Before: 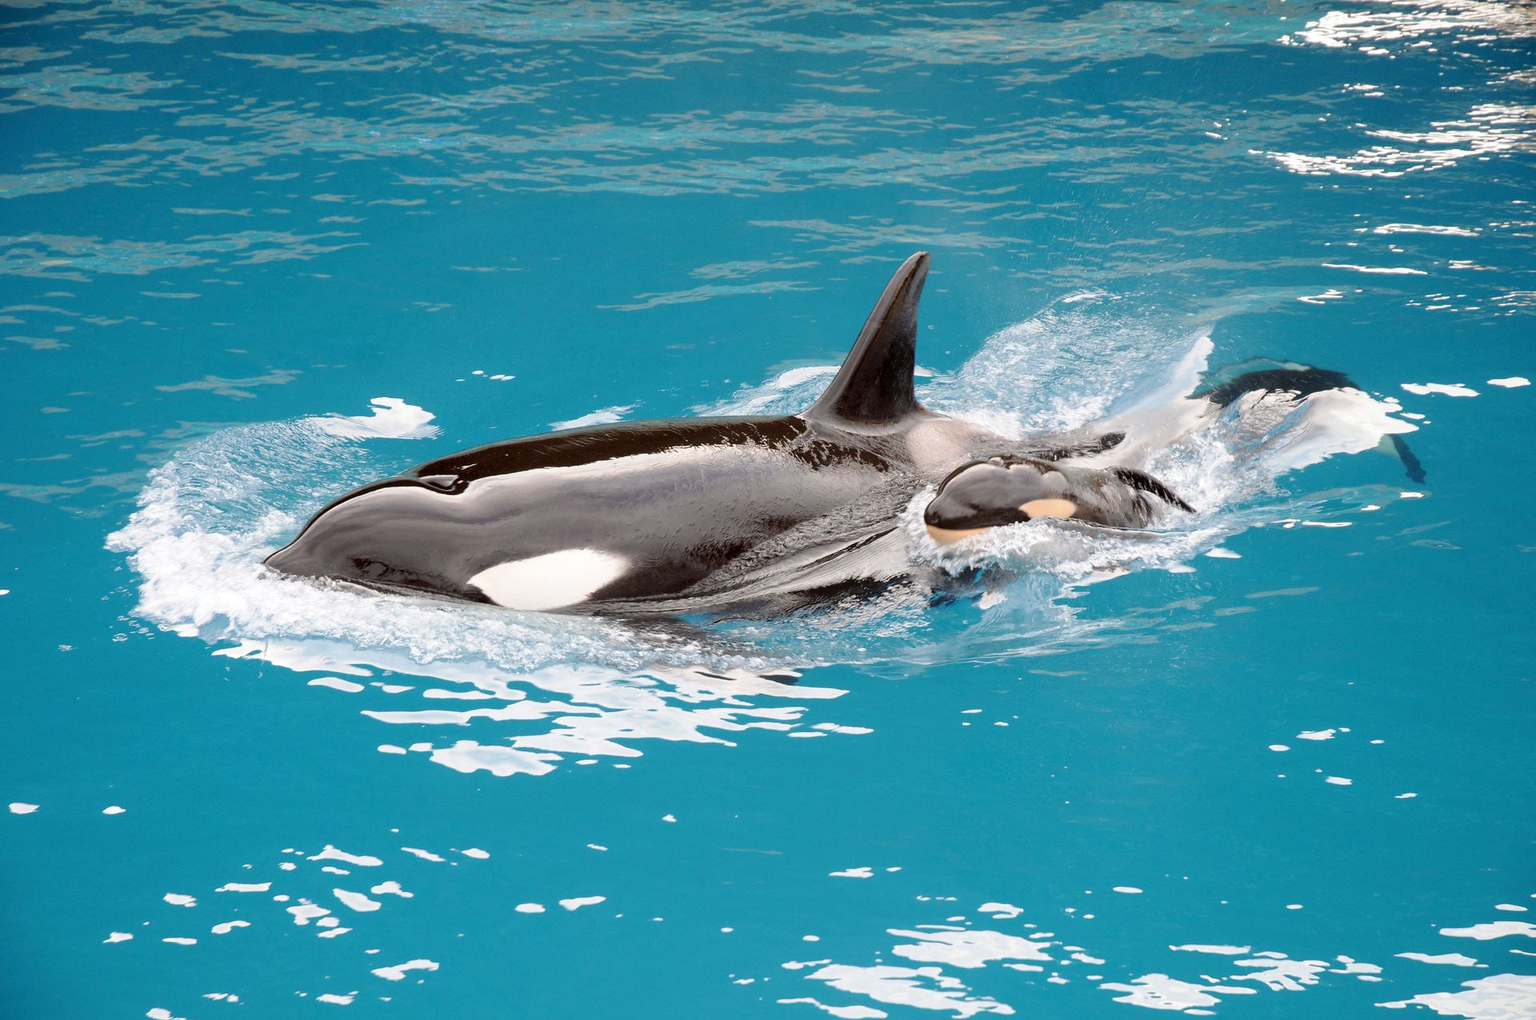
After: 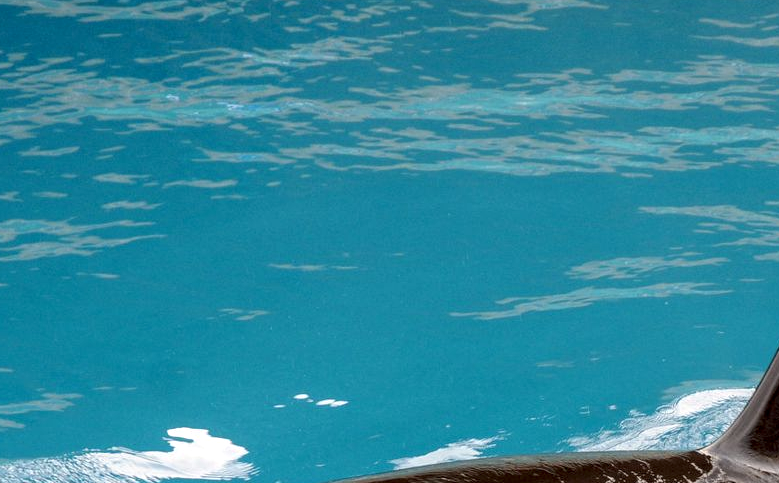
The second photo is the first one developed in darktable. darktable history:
local contrast: detail 130%
crop: left 15.452%, top 5.459%, right 43.956%, bottom 56.62%
